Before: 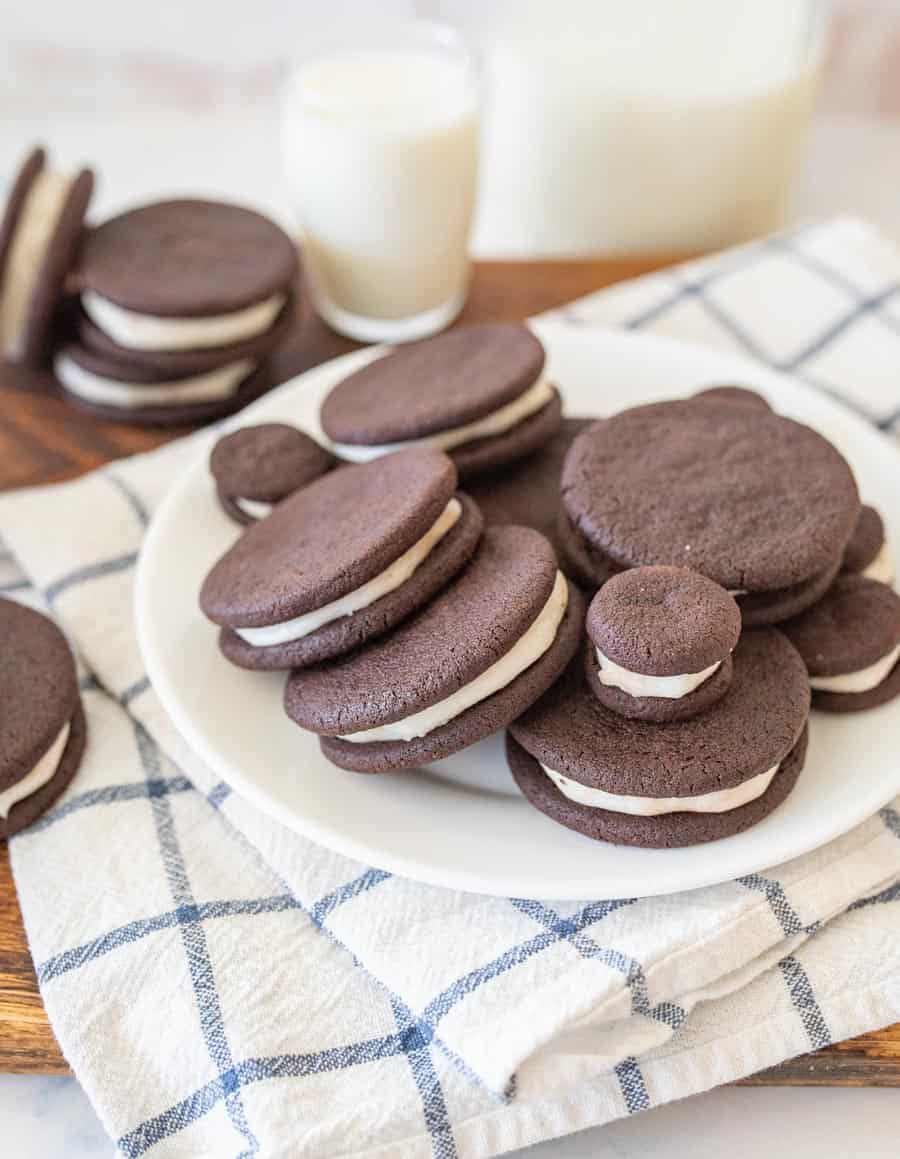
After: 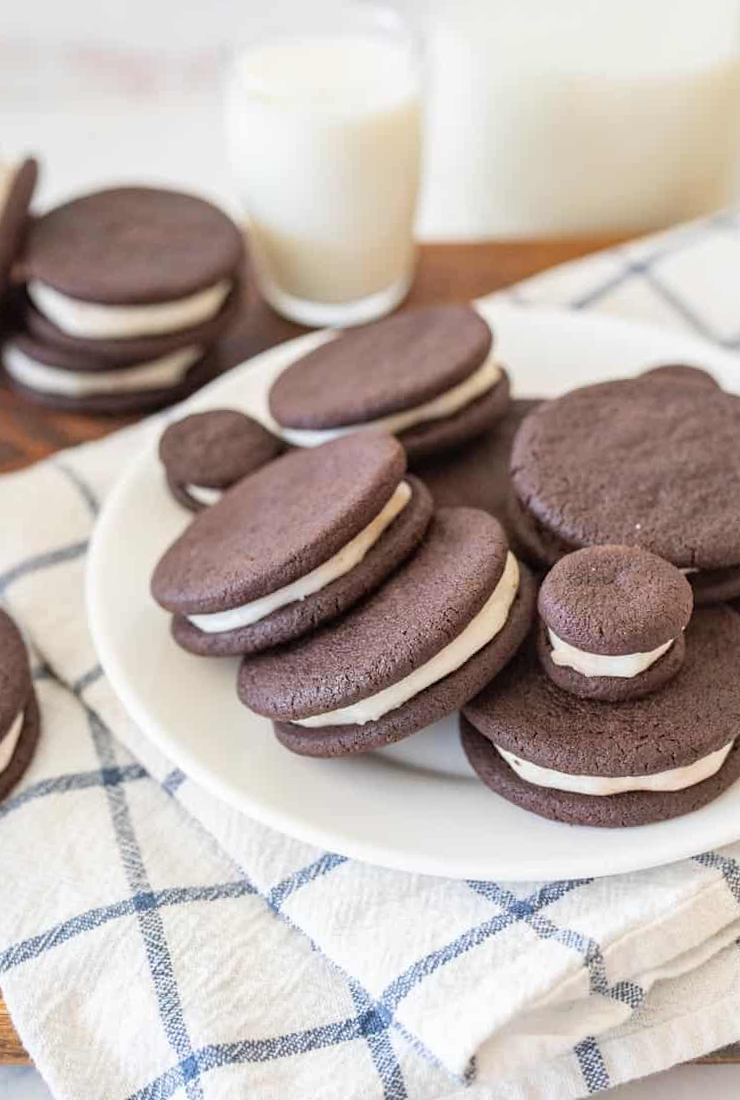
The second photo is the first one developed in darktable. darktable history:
crop and rotate: angle 0.994°, left 4.513%, top 0.452%, right 11.429%, bottom 2.505%
